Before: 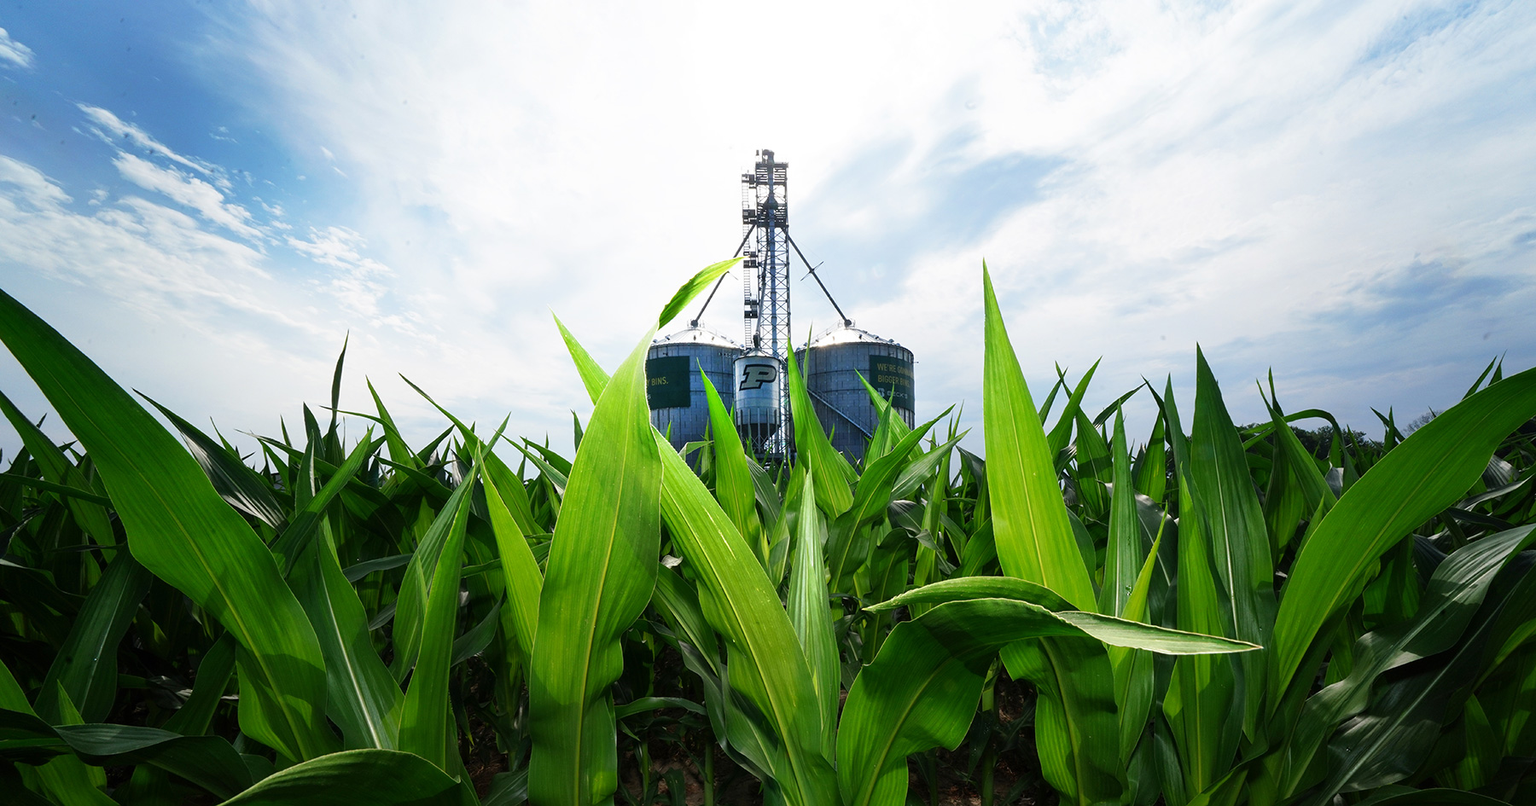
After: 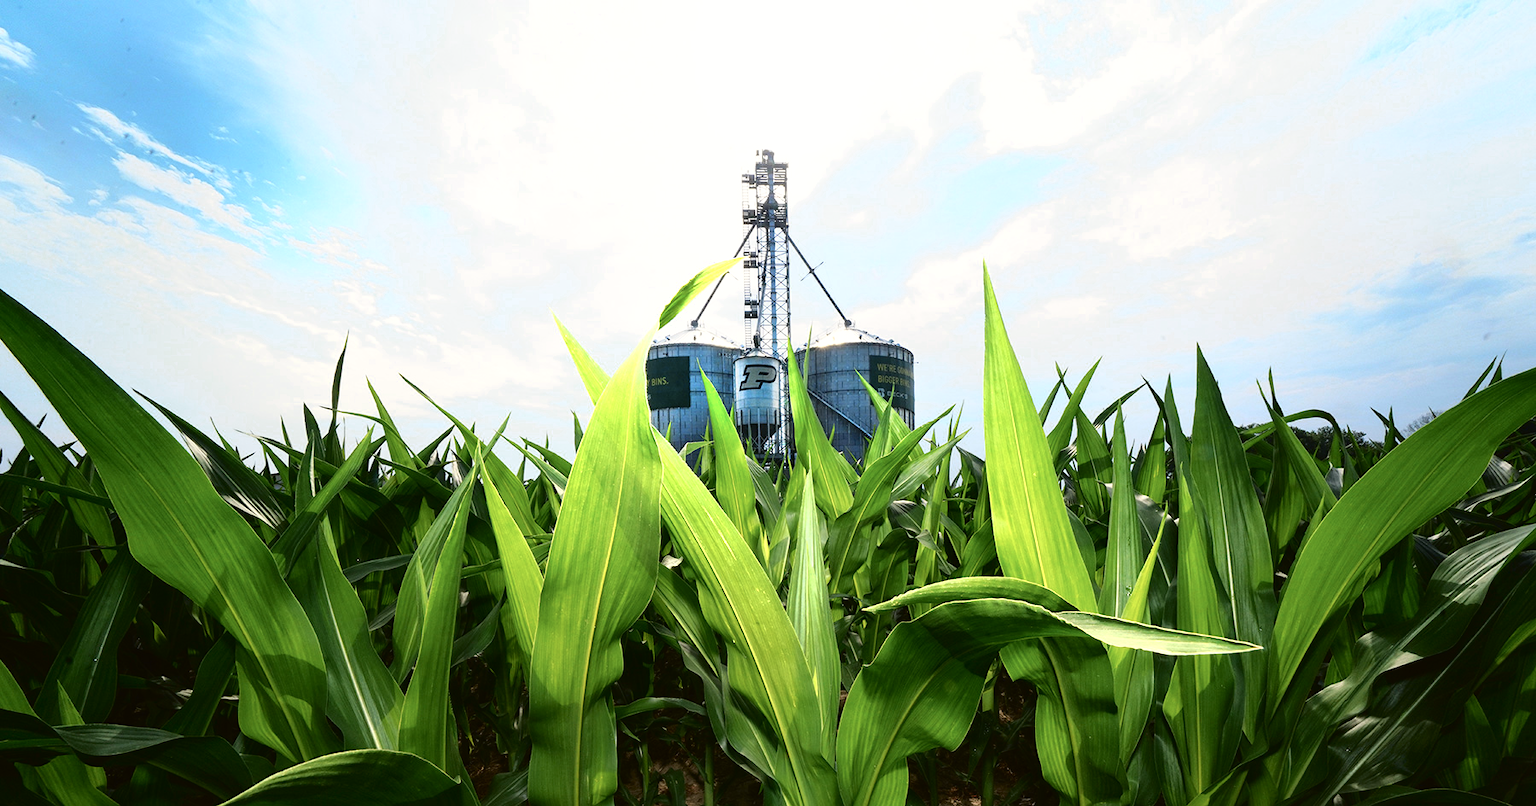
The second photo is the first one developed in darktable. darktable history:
tone curve: curves: ch0 [(0, 0.021) (0.049, 0.044) (0.152, 0.14) (0.328, 0.377) (0.473, 0.543) (0.641, 0.705) (0.85, 0.894) (1, 0.969)]; ch1 [(0, 0) (0.302, 0.331) (0.433, 0.432) (0.472, 0.47) (0.502, 0.503) (0.527, 0.521) (0.564, 0.58) (0.614, 0.626) (0.677, 0.701) (0.859, 0.885) (1, 1)]; ch2 [(0, 0) (0.33, 0.301) (0.447, 0.44) (0.487, 0.496) (0.502, 0.516) (0.535, 0.563) (0.565, 0.593) (0.608, 0.638) (1, 1)], color space Lab, independent channels, preserve colors none
color zones: curves: ch0 [(0.018, 0.548) (0.224, 0.64) (0.425, 0.447) (0.675, 0.575) (0.732, 0.579)]; ch1 [(0.066, 0.487) (0.25, 0.5) (0.404, 0.43) (0.75, 0.421) (0.956, 0.421)]; ch2 [(0.044, 0.561) (0.215, 0.465) (0.399, 0.544) (0.465, 0.548) (0.614, 0.447) (0.724, 0.43) (0.882, 0.623) (0.956, 0.632)]
exposure: black level correction 0, exposure 0.2 EV, compensate exposure bias true, compensate highlight preservation false
tone equalizer: on, module defaults
